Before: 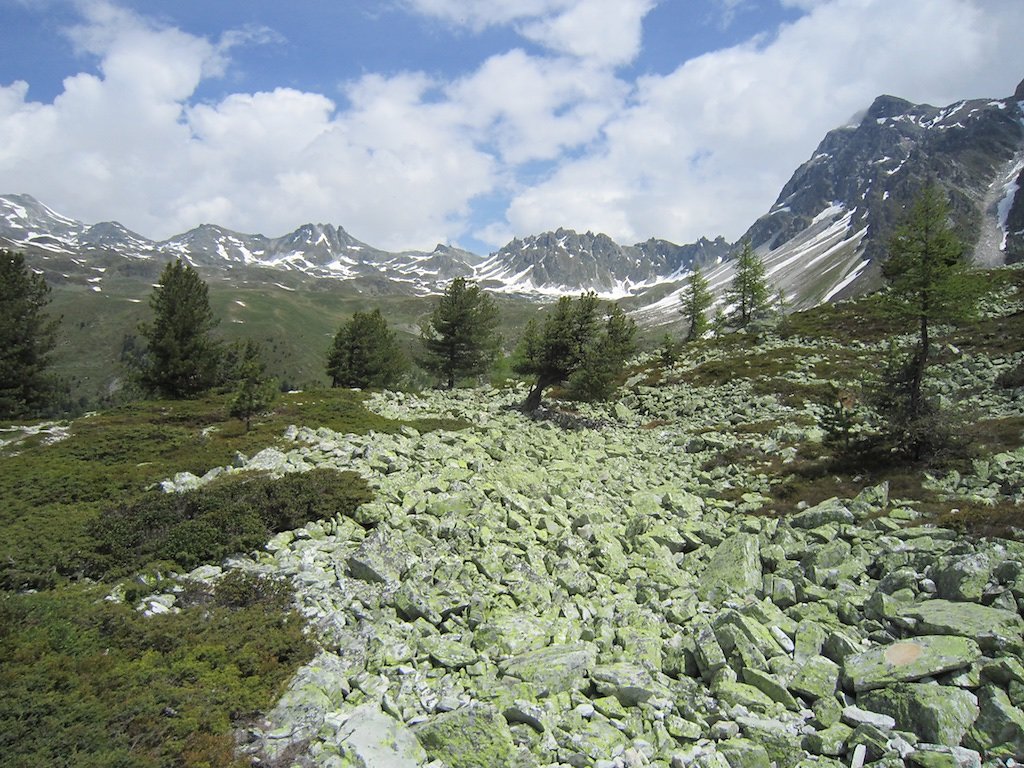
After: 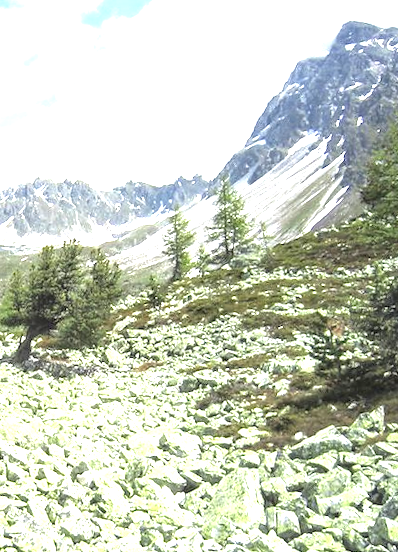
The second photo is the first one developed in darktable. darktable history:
local contrast: highlights 55%, shadows 52%, detail 130%, midtone range 0.452
rotate and perspective: rotation -4.25°, automatic cropping off
crop and rotate: left 49.936%, top 10.094%, right 13.136%, bottom 24.256%
exposure: black level correction 0, exposure 1.625 EV, compensate exposure bias true, compensate highlight preservation false
